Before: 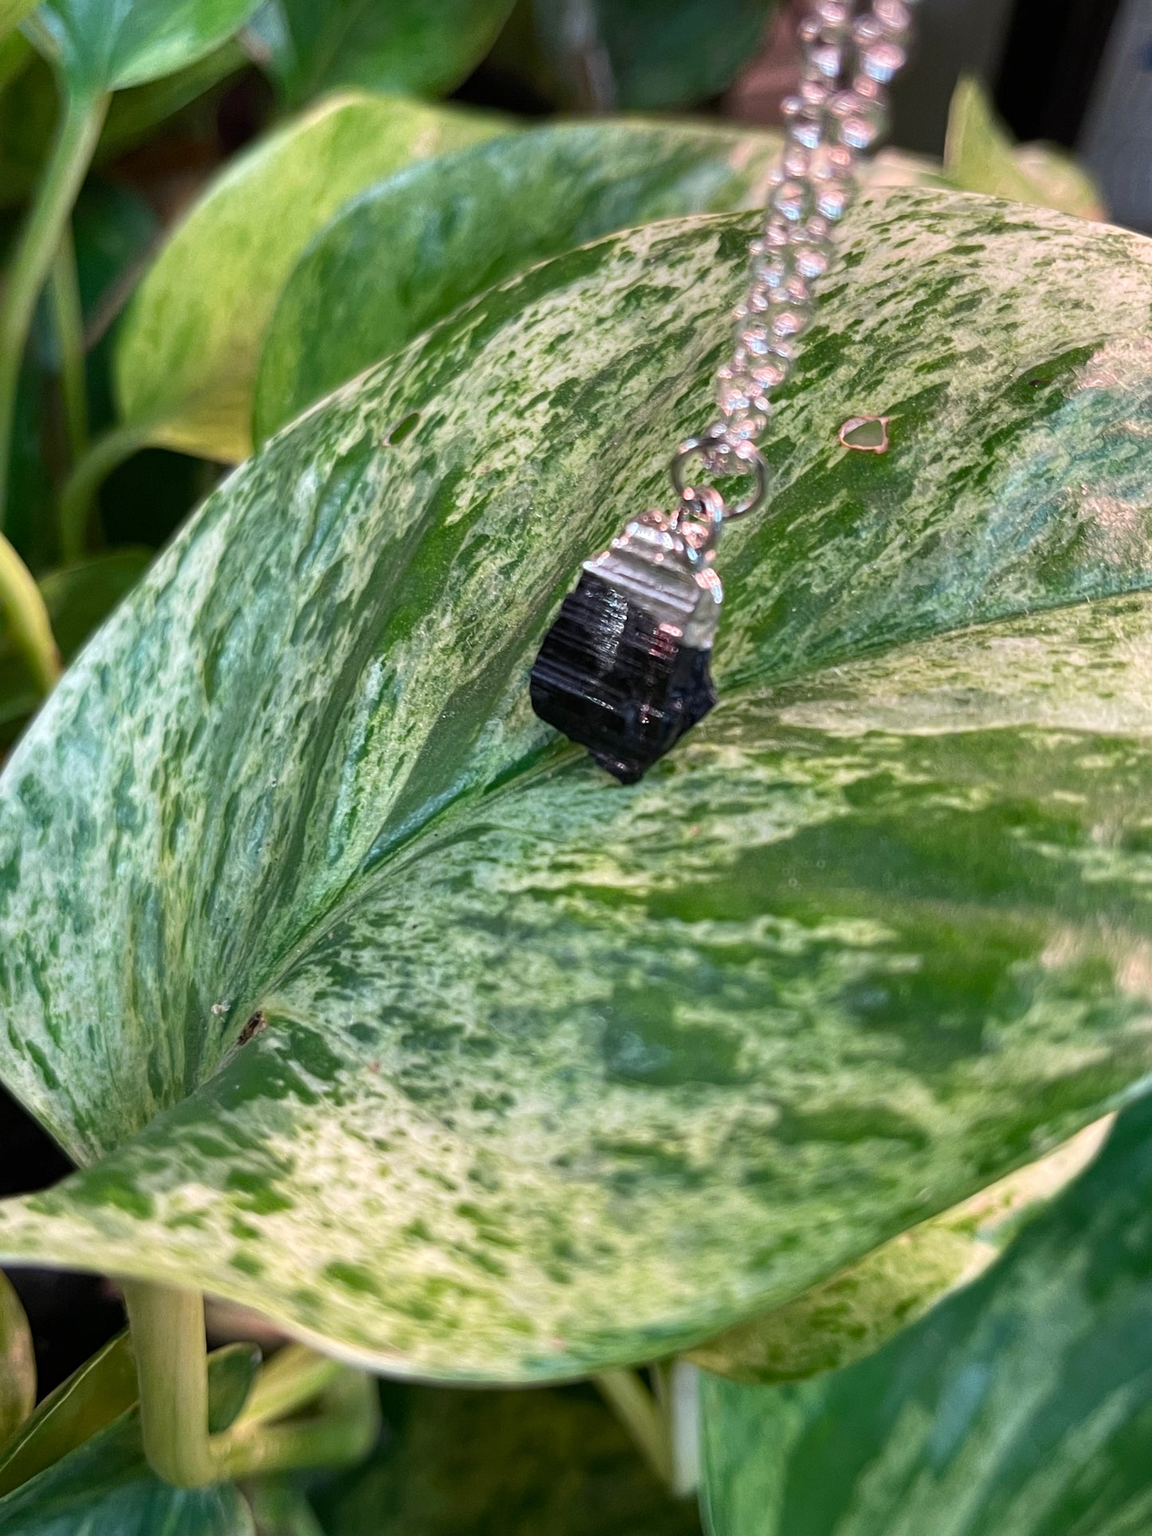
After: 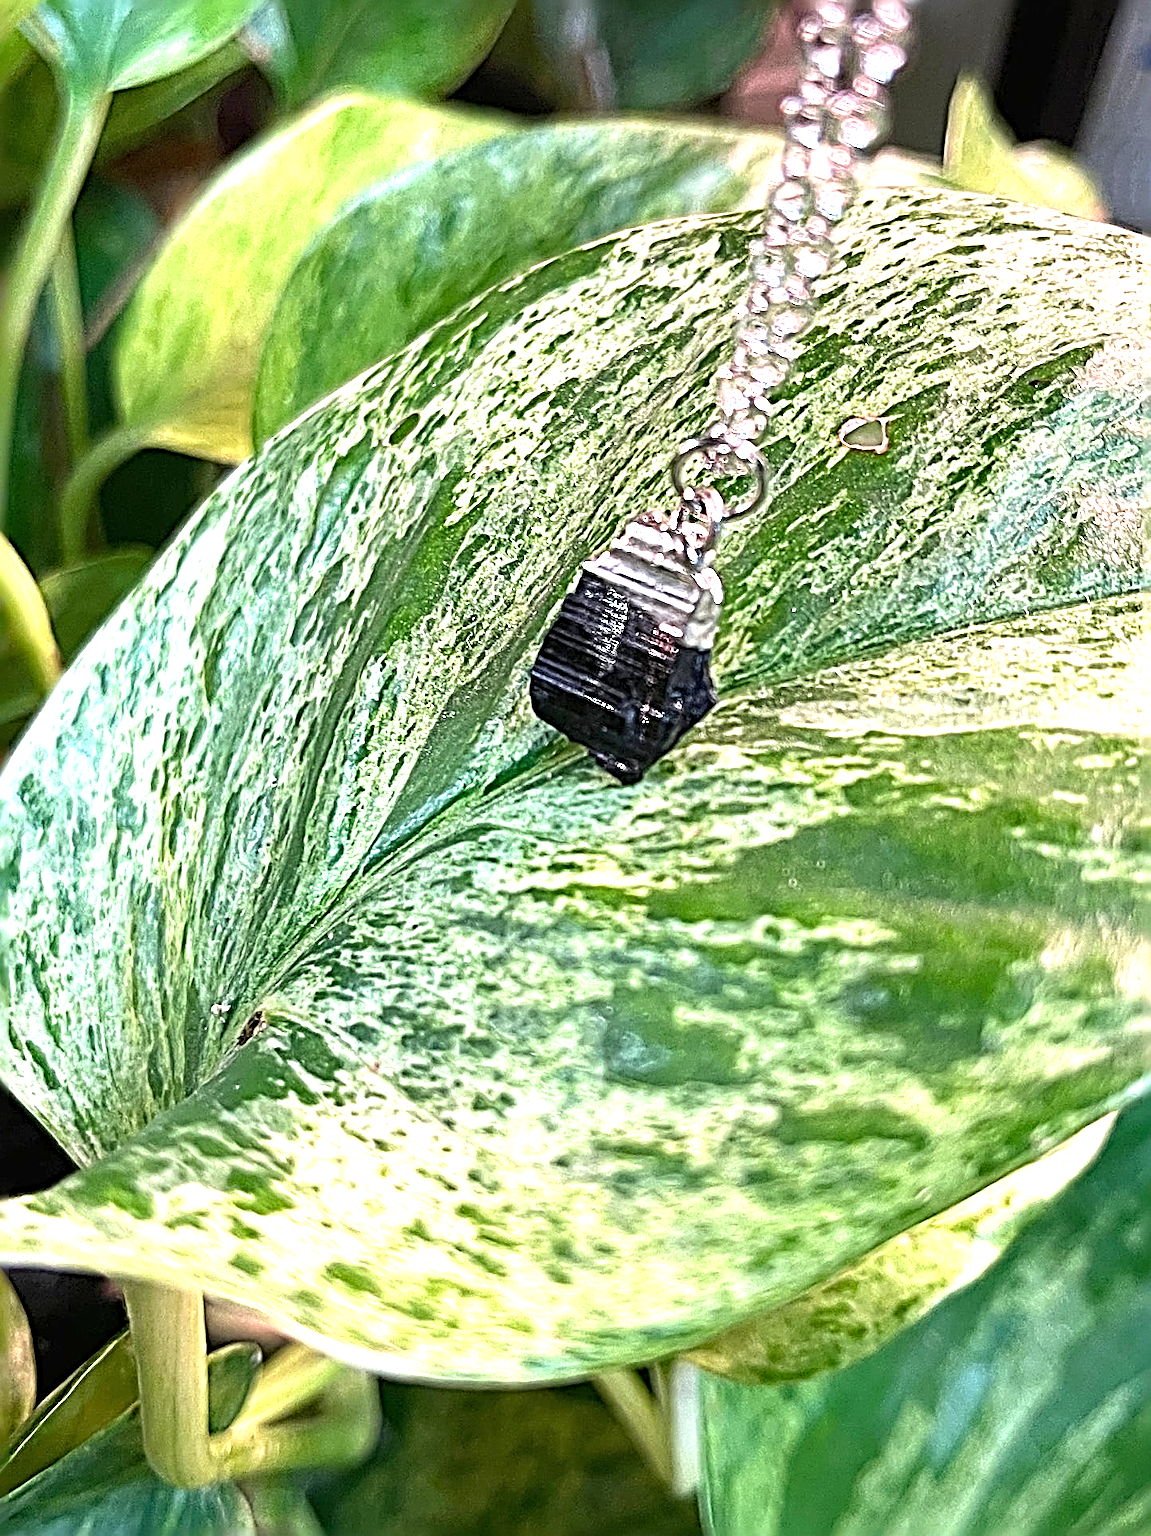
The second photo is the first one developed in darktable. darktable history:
exposure: black level correction 0, exposure 1.103 EV, compensate exposure bias true, compensate highlight preservation false
sharpen: radius 4.054, amount 1.998
